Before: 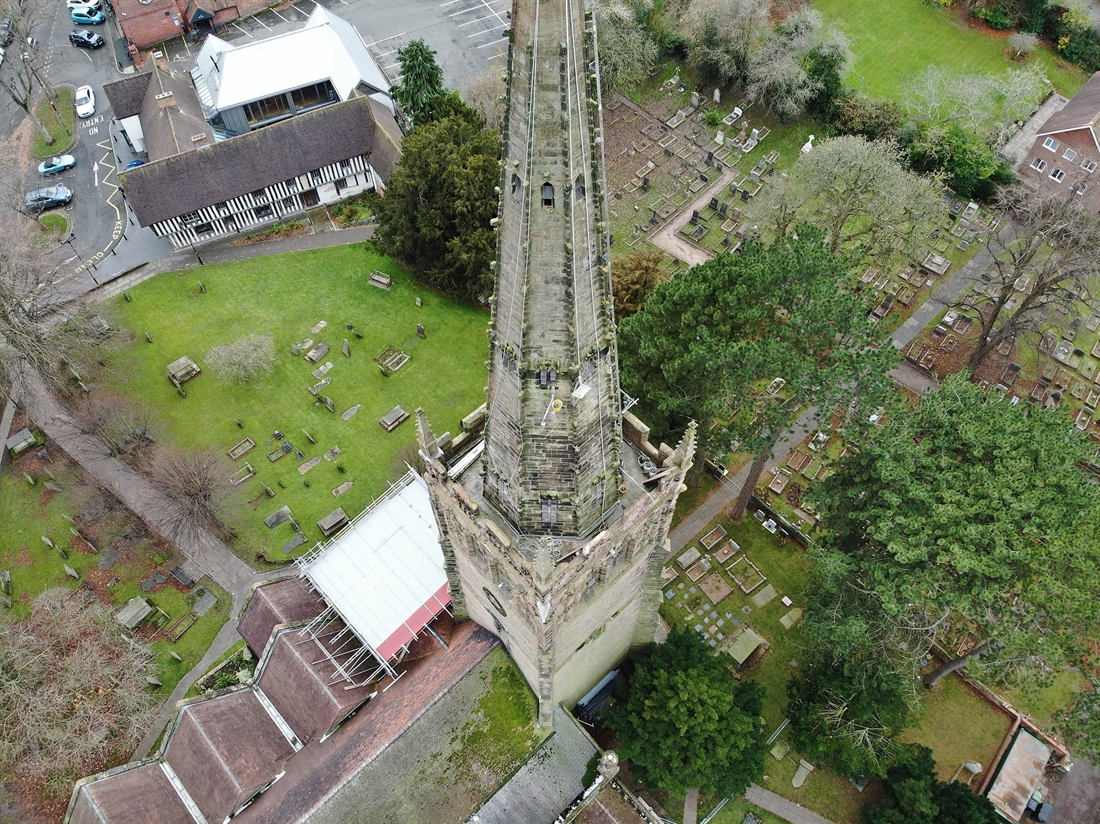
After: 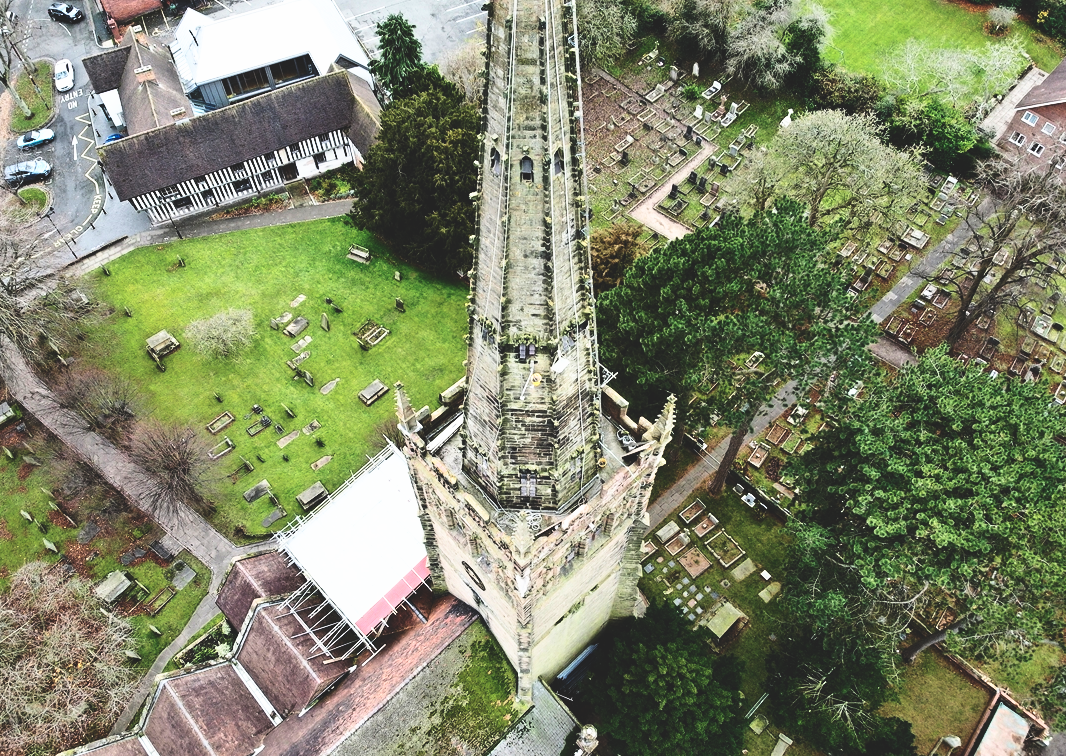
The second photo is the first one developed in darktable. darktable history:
base curve: curves: ch0 [(0, 0.036) (0.007, 0.037) (0.604, 0.887) (1, 1)], preserve colors none
contrast brightness saturation: contrast 0.28
crop: left 1.964%, top 3.251%, right 1.122%, bottom 4.933%
exposure: exposure -0.116 EV, compensate exposure bias true, compensate highlight preservation false
